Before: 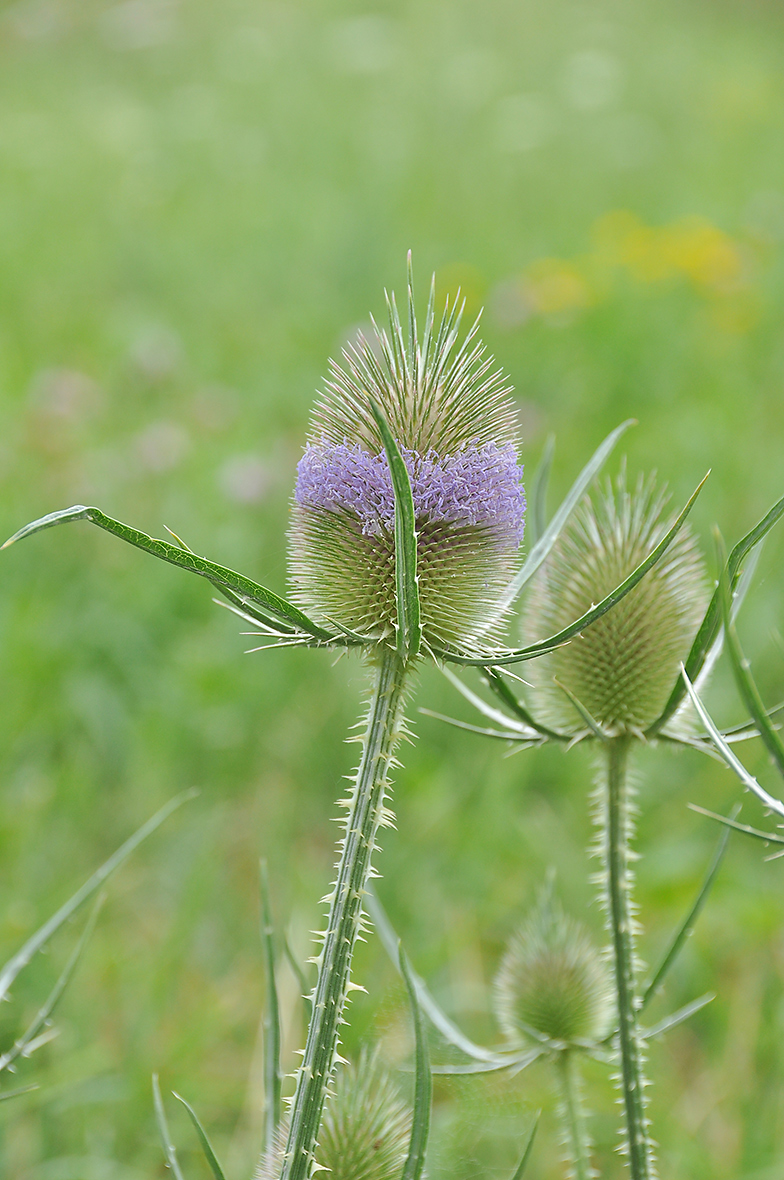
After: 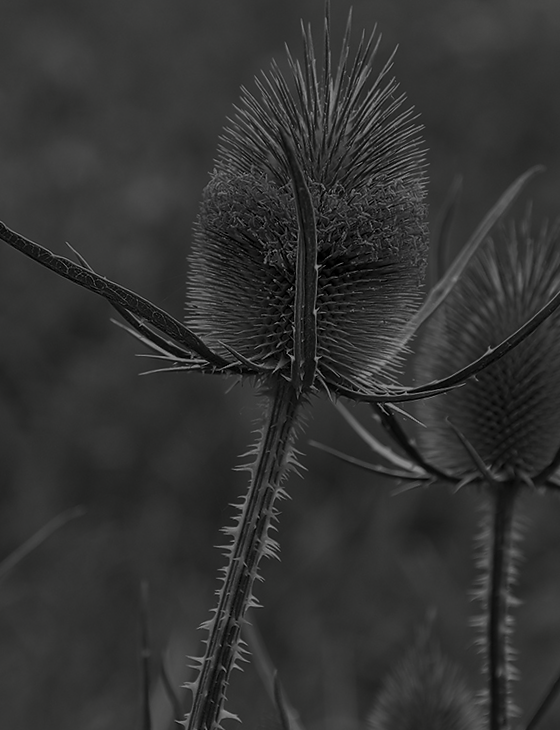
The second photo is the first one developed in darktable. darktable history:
local contrast: on, module defaults
crop and rotate: angle -3.53°, left 9.727%, top 20.382%, right 12.346%, bottom 12.094%
exposure: black level correction -0.016, exposure -1.016 EV, compensate exposure bias true, compensate highlight preservation false
contrast brightness saturation: contrast -0.03, brightness -0.575, saturation -0.984
